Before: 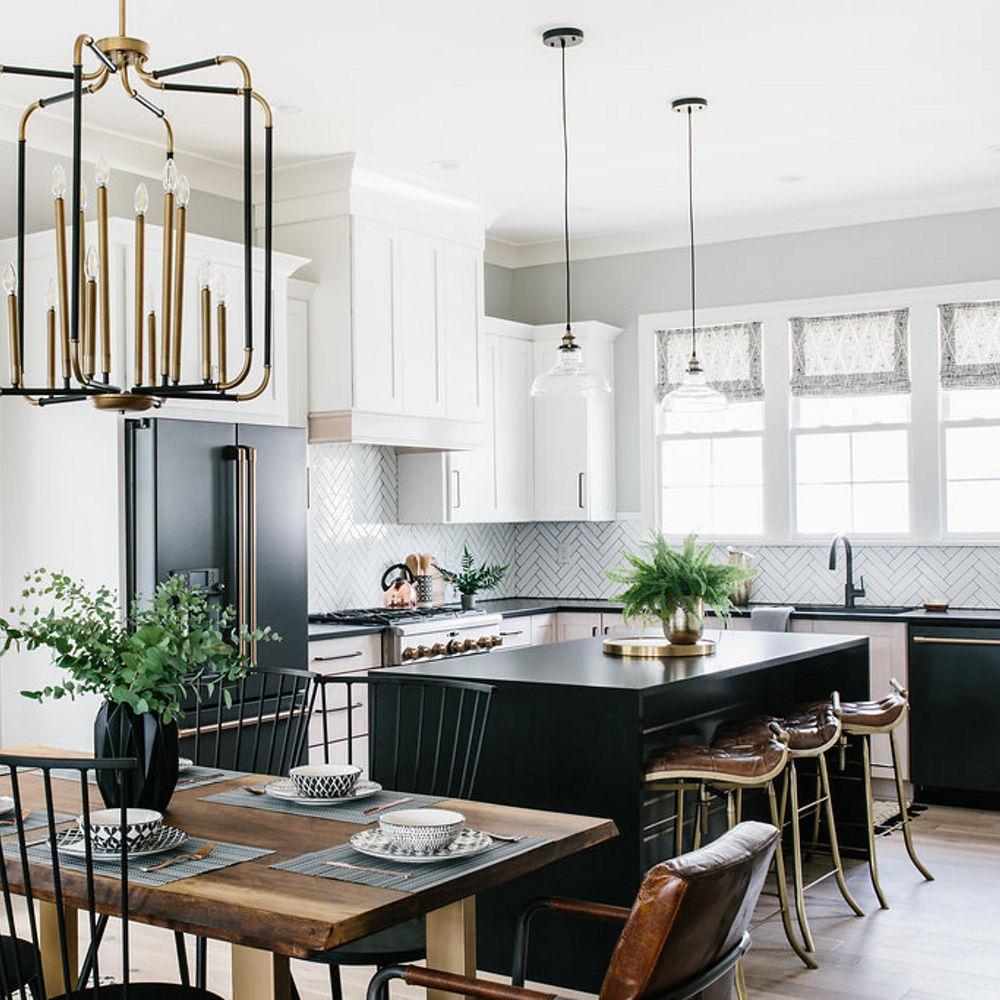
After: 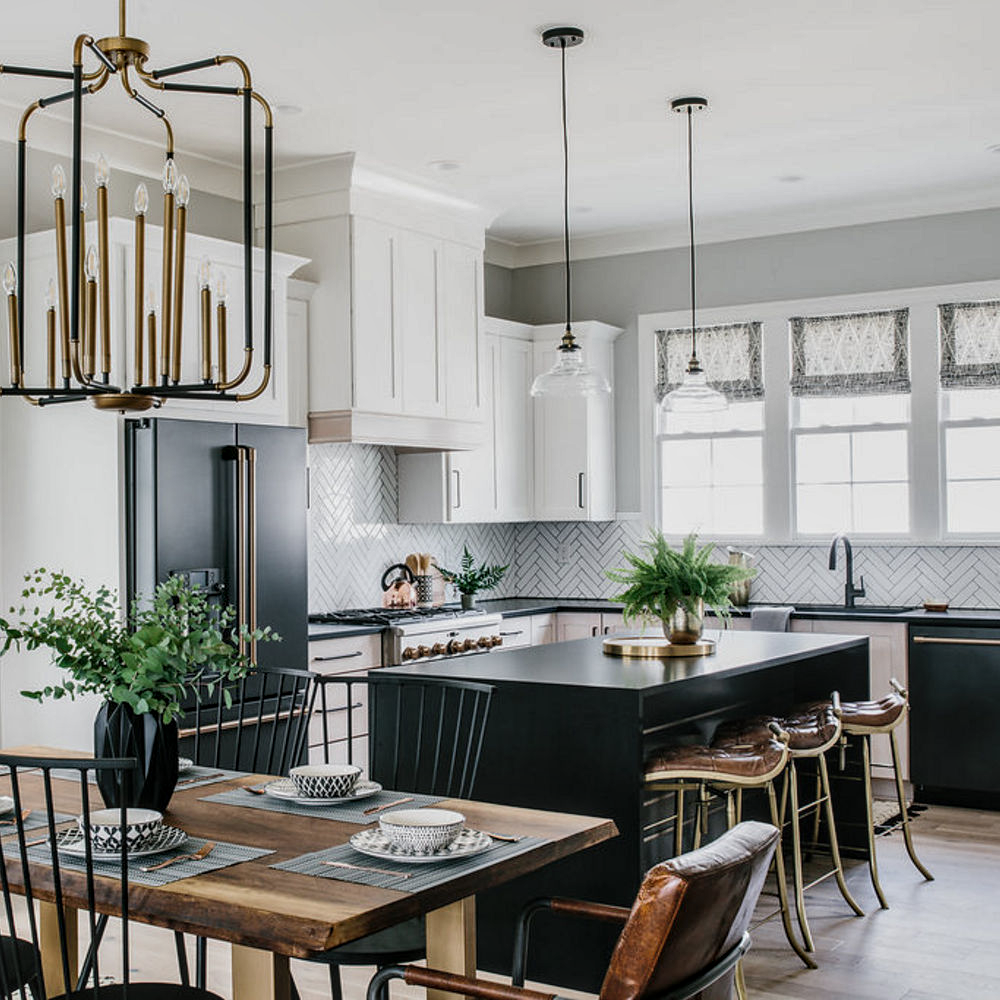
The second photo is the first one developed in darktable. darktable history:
shadows and highlights: soften with gaussian
exposure: exposure -0.243 EV, compensate highlight preservation false
local contrast: on, module defaults
